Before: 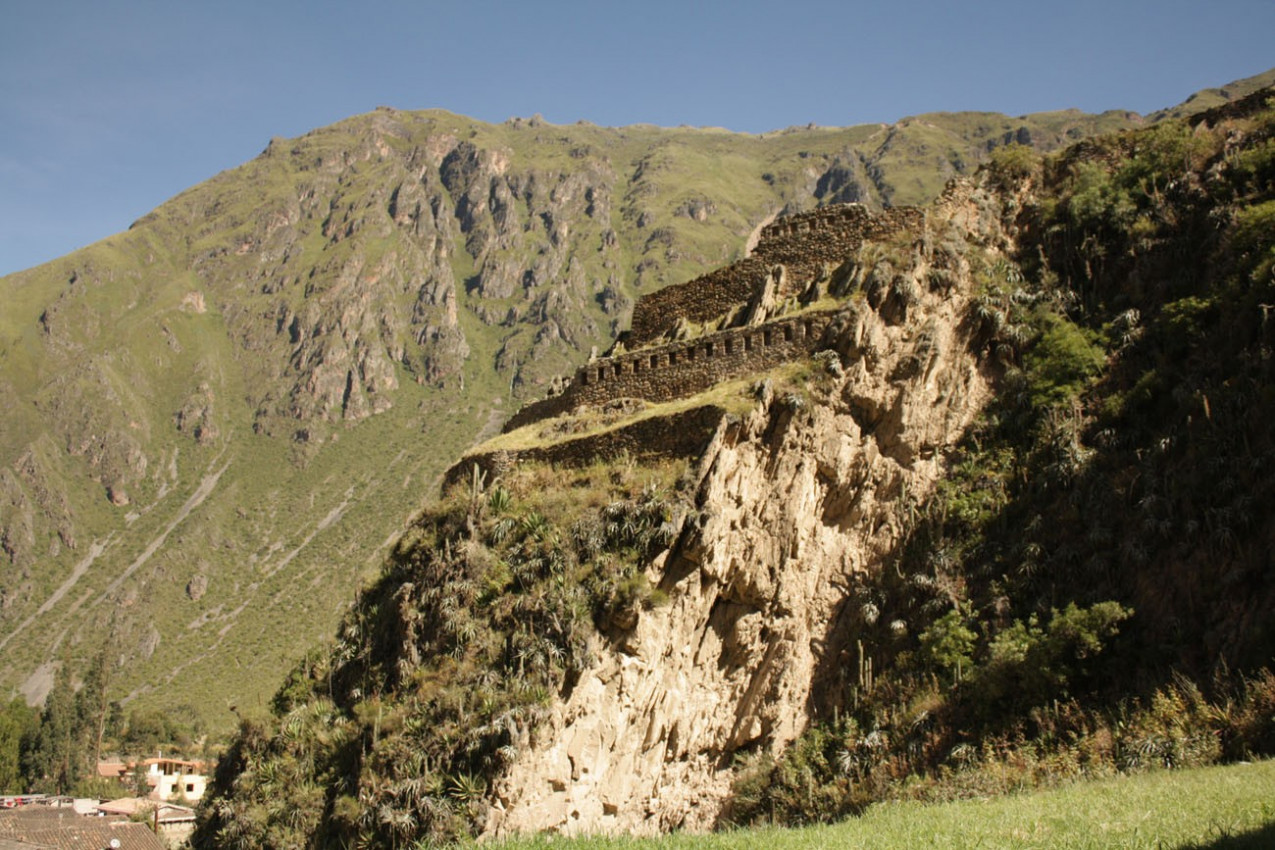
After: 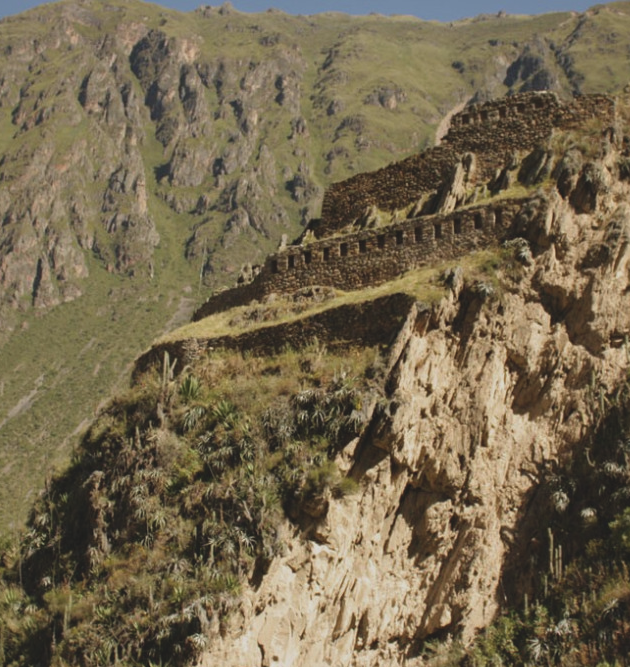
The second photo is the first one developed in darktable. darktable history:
exposure: black level correction -0.015, exposure -0.5 EV, compensate highlight preservation false
crop and rotate: angle 0.02°, left 24.353%, top 13.219%, right 26.156%, bottom 8.224%
